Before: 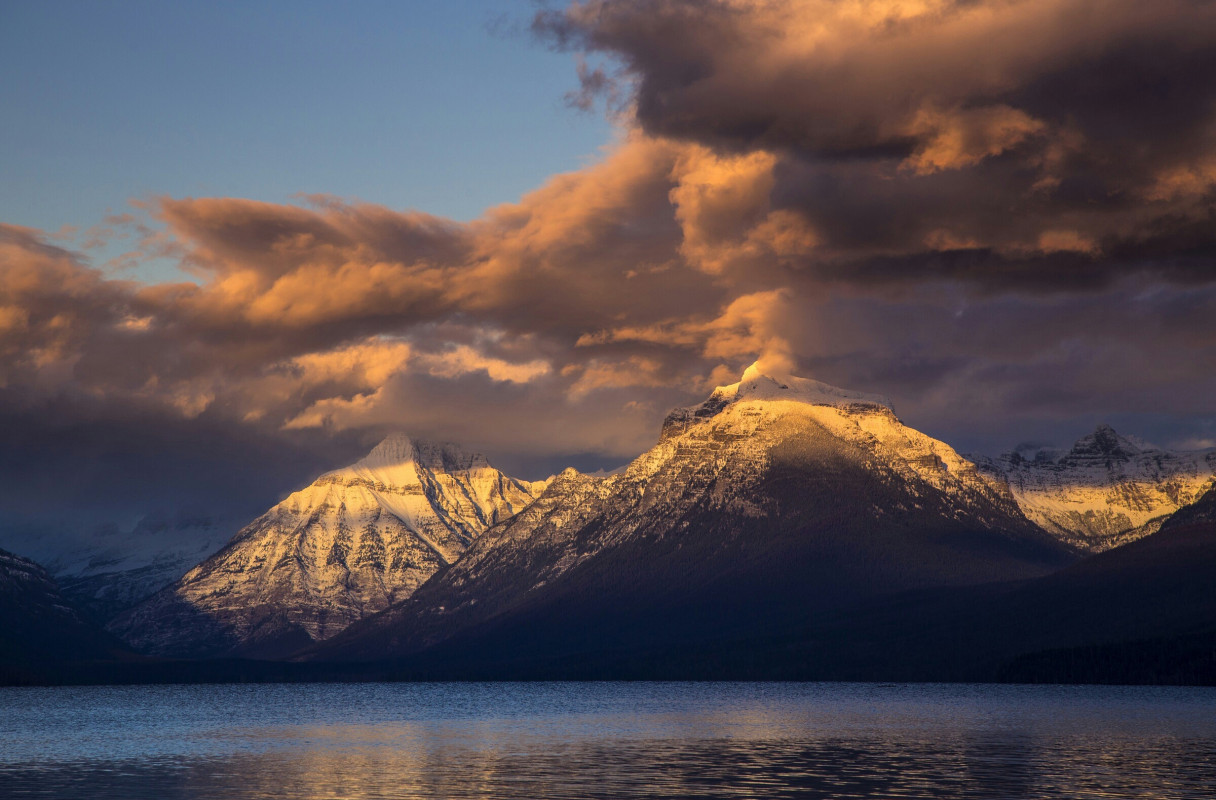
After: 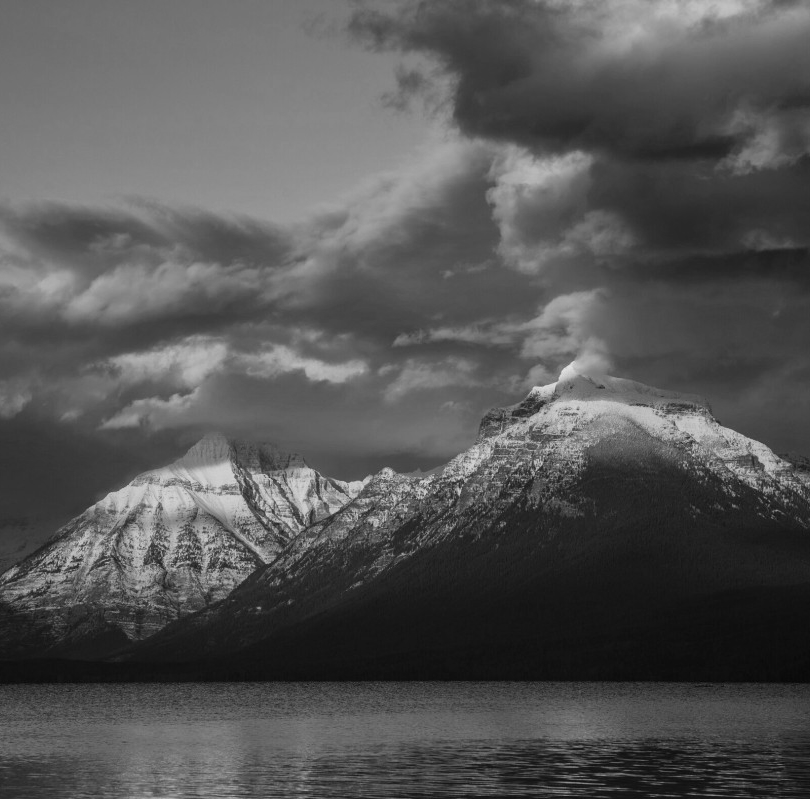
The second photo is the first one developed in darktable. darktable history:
crop and rotate: left 15.055%, right 18.278%
monochrome: a 73.58, b 64.21
